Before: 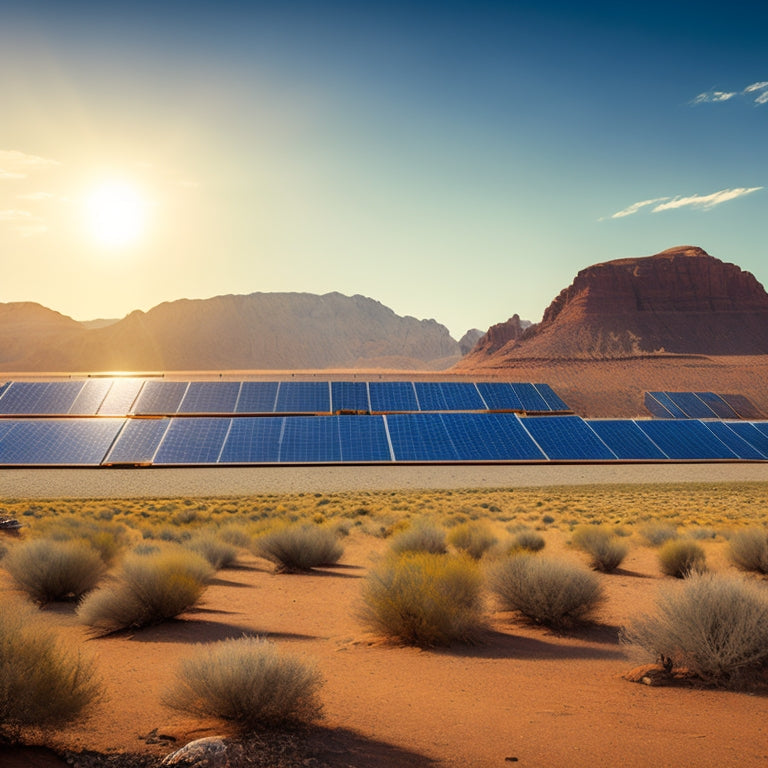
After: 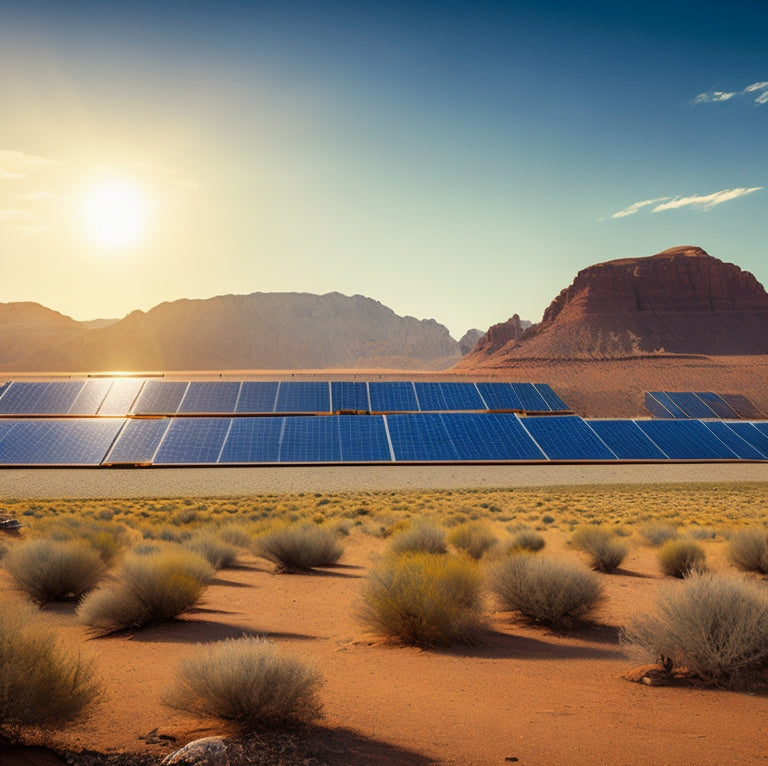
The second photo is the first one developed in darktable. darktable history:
exposure: exposure -0.048 EV, compensate highlight preservation false
crop: top 0.05%, bottom 0.098%
